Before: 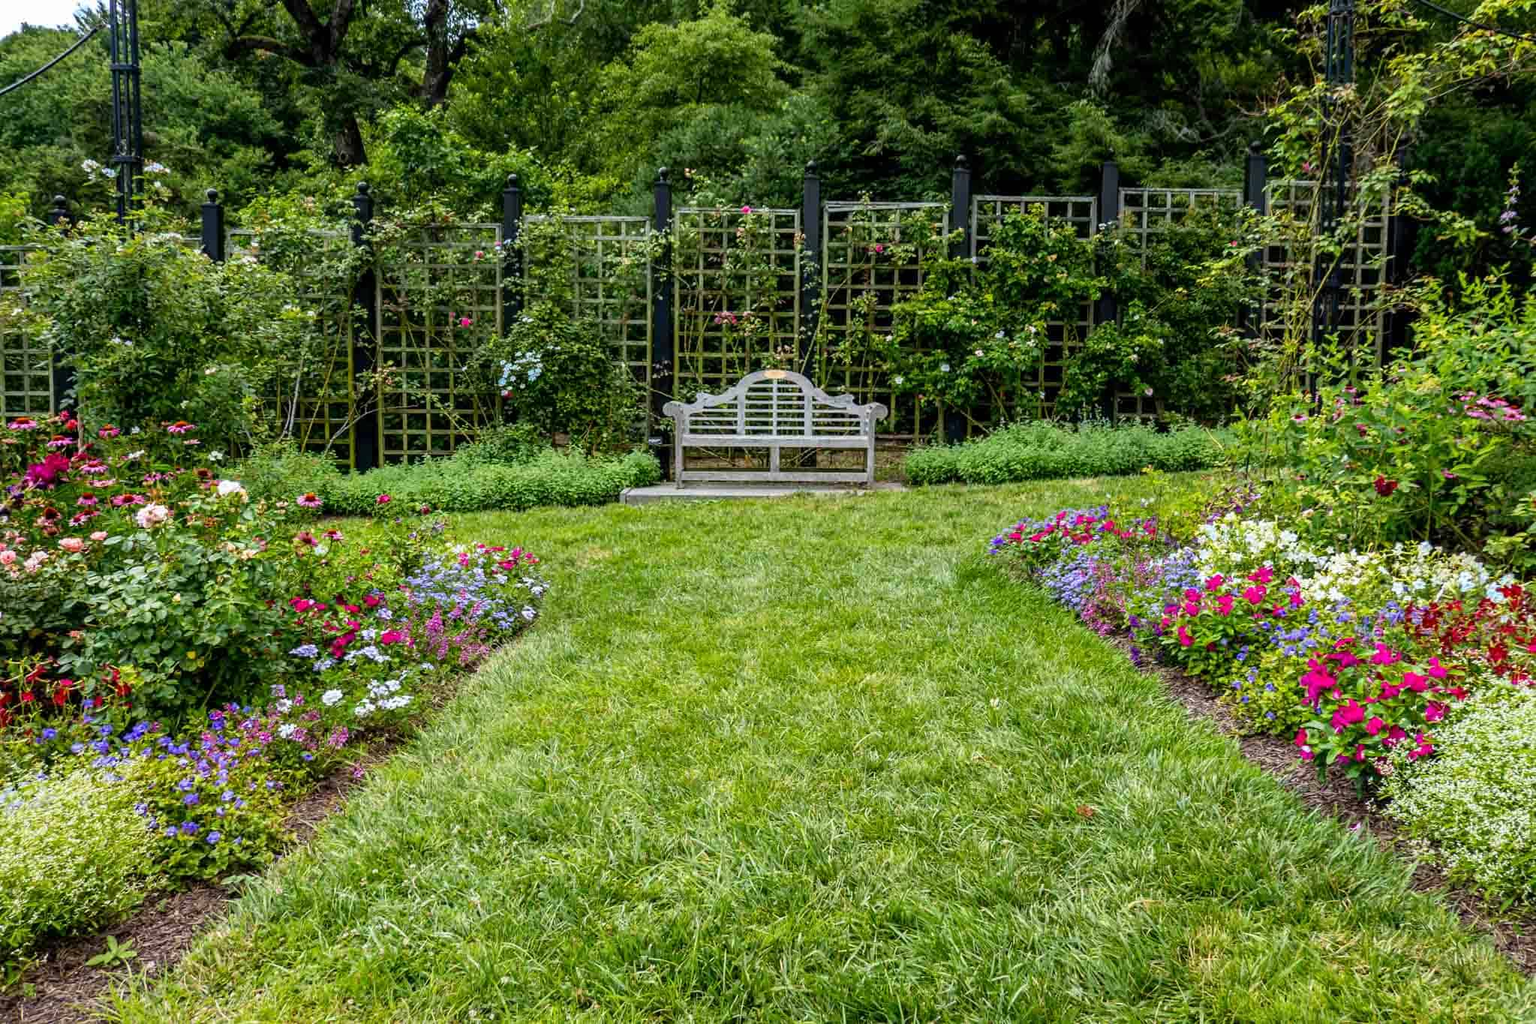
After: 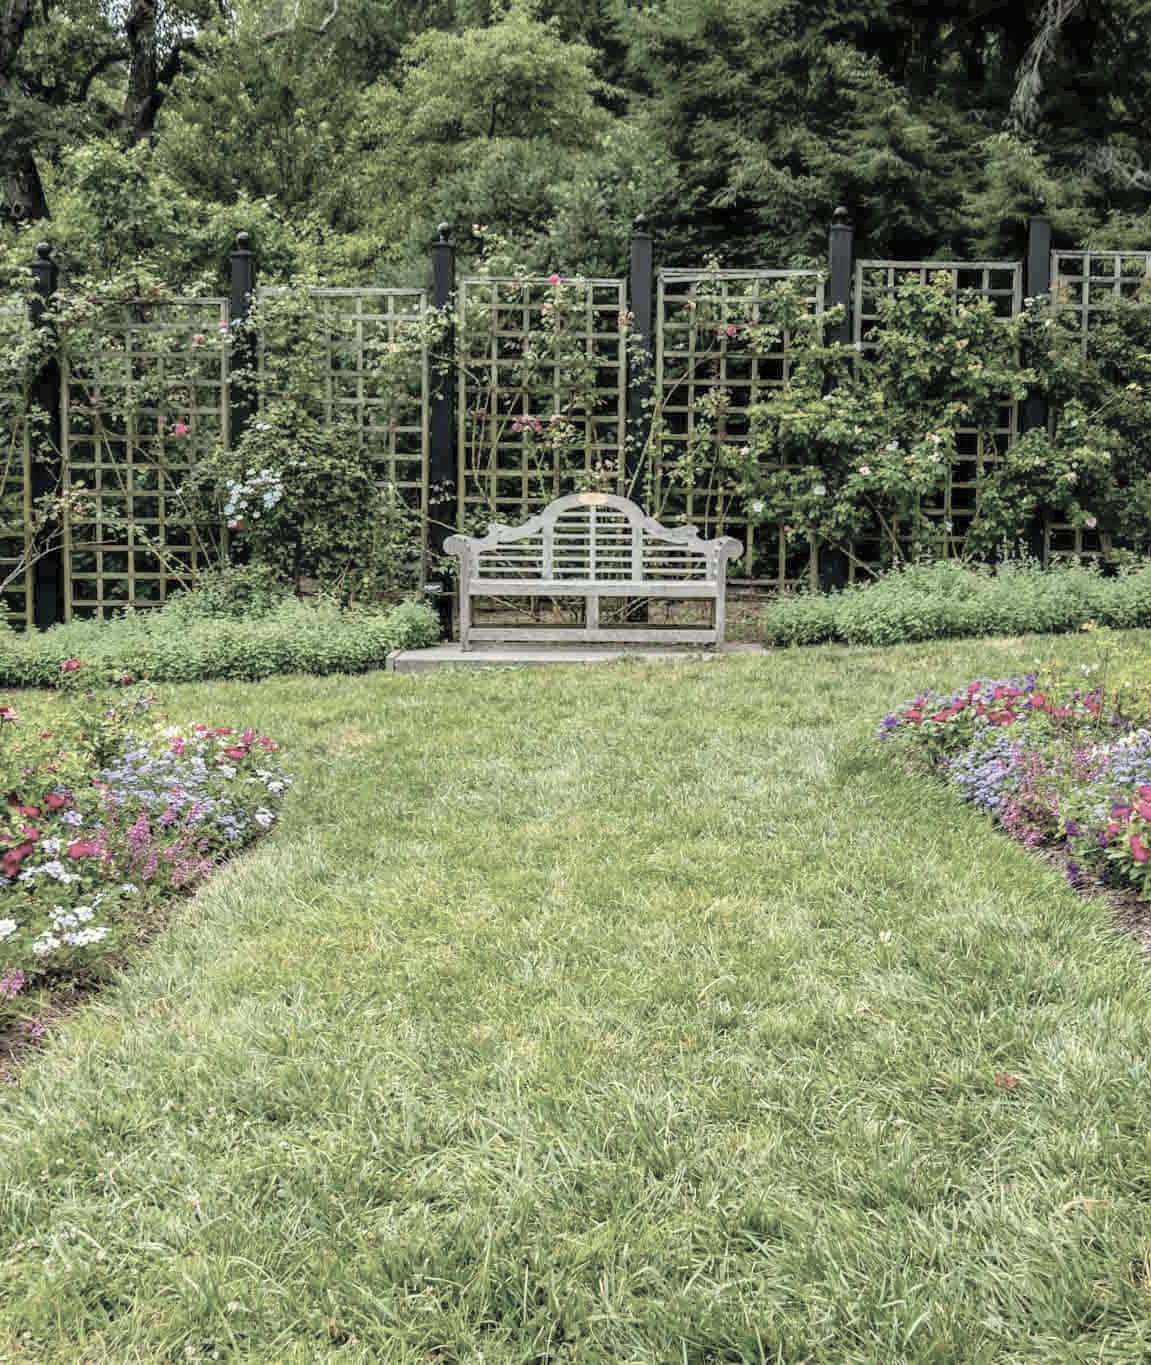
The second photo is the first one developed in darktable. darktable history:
contrast brightness saturation: brightness 0.18, saturation -0.5
tone equalizer: on, module defaults
white balance: red 1.029, blue 0.92
crop: left 21.496%, right 22.254%
